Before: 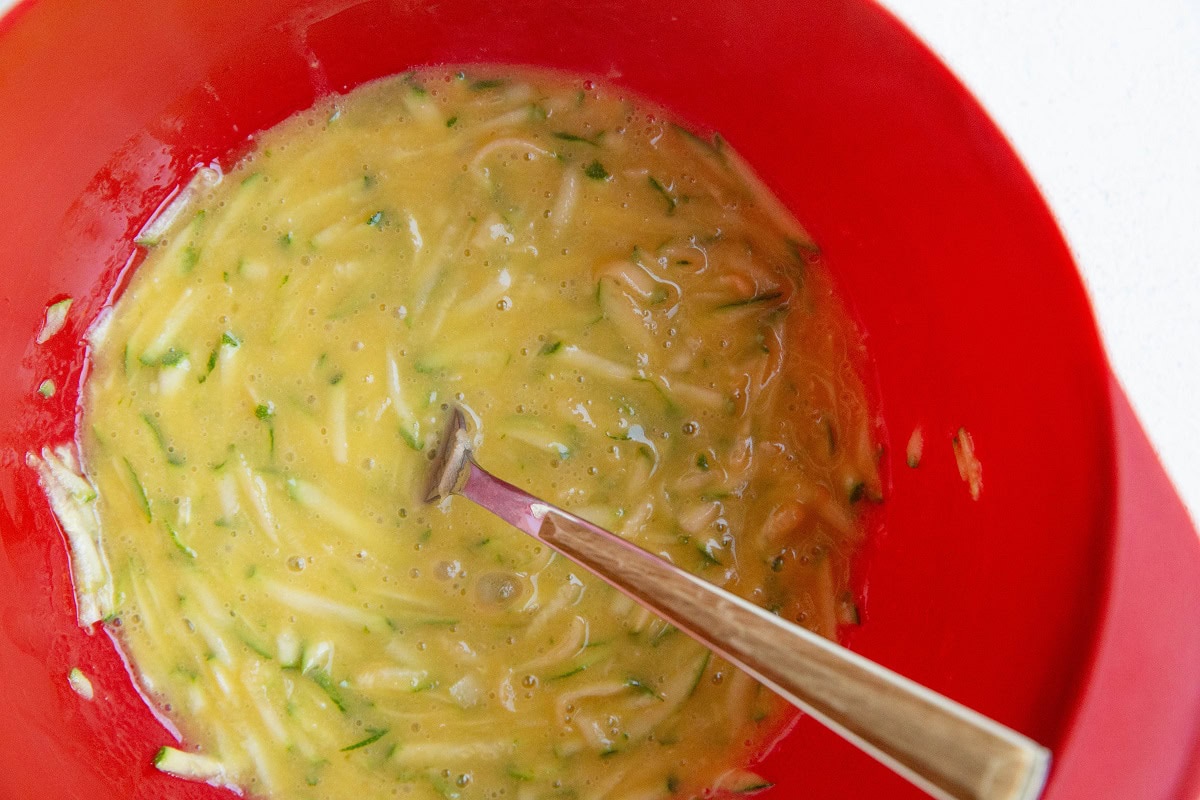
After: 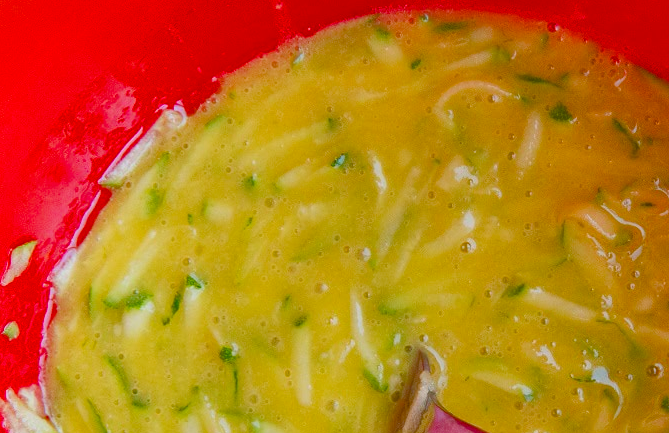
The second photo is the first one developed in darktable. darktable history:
color balance rgb: highlights gain › luminance 15.015%, linear chroma grading › global chroma 0.67%, perceptual saturation grading › global saturation 14.323%, perceptual saturation grading › highlights -30.399%, perceptual saturation grading › shadows 51.833%, global vibrance 20%
crop and rotate: left 3.06%, top 7.488%, right 41.124%, bottom 38.266%
shadows and highlights: shadows 58.77, highlights -60.44, soften with gaussian
contrast brightness saturation: contrast -0.197, saturation 0.188
